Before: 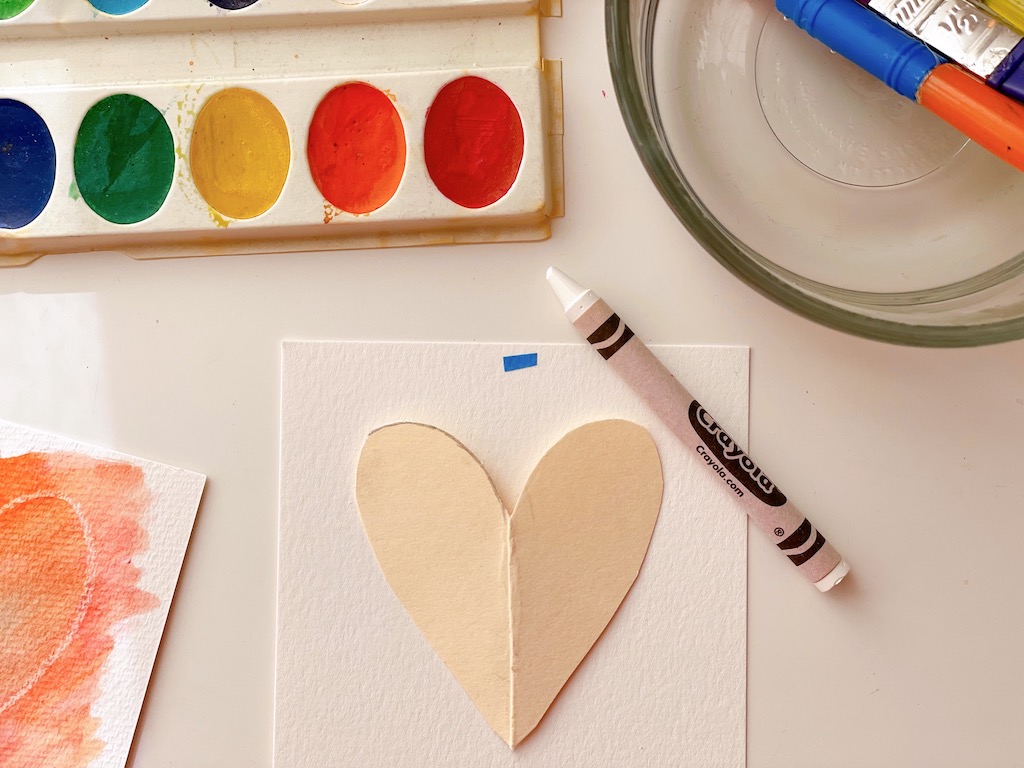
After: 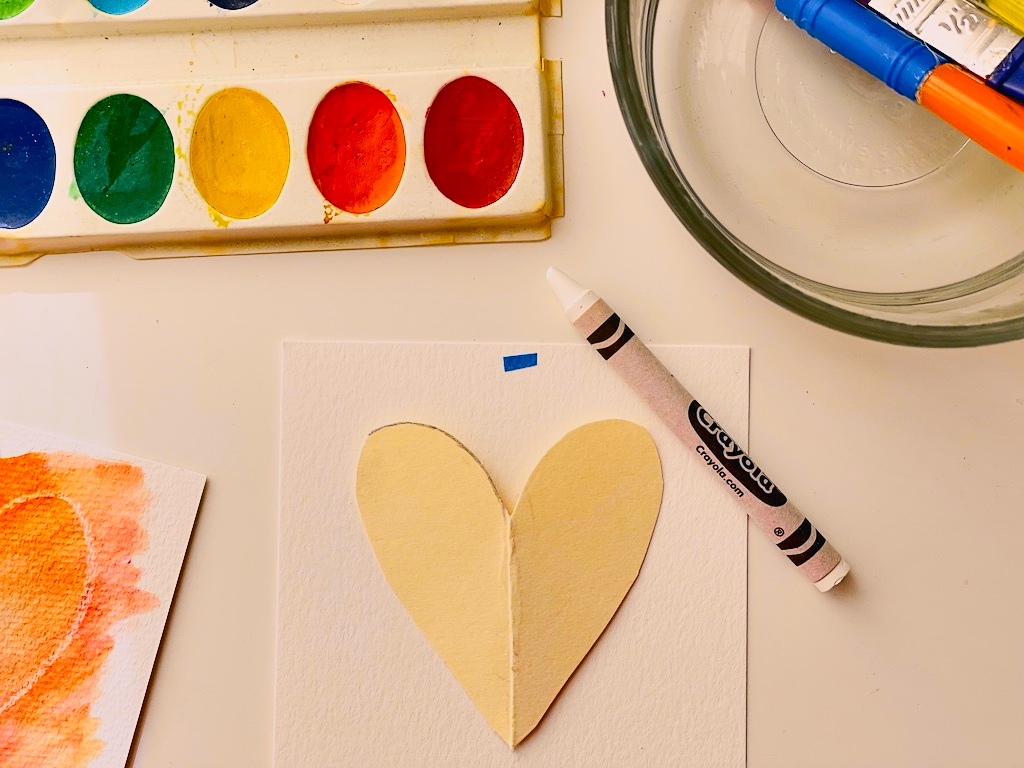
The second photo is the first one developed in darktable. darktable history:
color correction: highlights a* 5.38, highlights b* 5.3, shadows a* -4.26, shadows b* -5.11
sharpen: amount 0.2
shadows and highlights: shadows 40, highlights -54, highlights color adjustment 46%, low approximation 0.01, soften with gaussian
tone curve: curves: ch0 [(0, 0.021) (0.104, 0.093) (0.236, 0.234) (0.456, 0.566) (0.647, 0.78) (0.864, 0.9) (1, 0.932)]; ch1 [(0, 0) (0.353, 0.344) (0.43, 0.401) (0.479, 0.476) (0.502, 0.504) (0.544, 0.534) (0.566, 0.566) (0.612, 0.621) (0.657, 0.679) (1, 1)]; ch2 [(0, 0) (0.34, 0.314) (0.434, 0.43) (0.5, 0.498) (0.528, 0.536) (0.56, 0.576) (0.595, 0.638) (0.644, 0.729) (1, 1)], color space Lab, independent channels, preserve colors none
